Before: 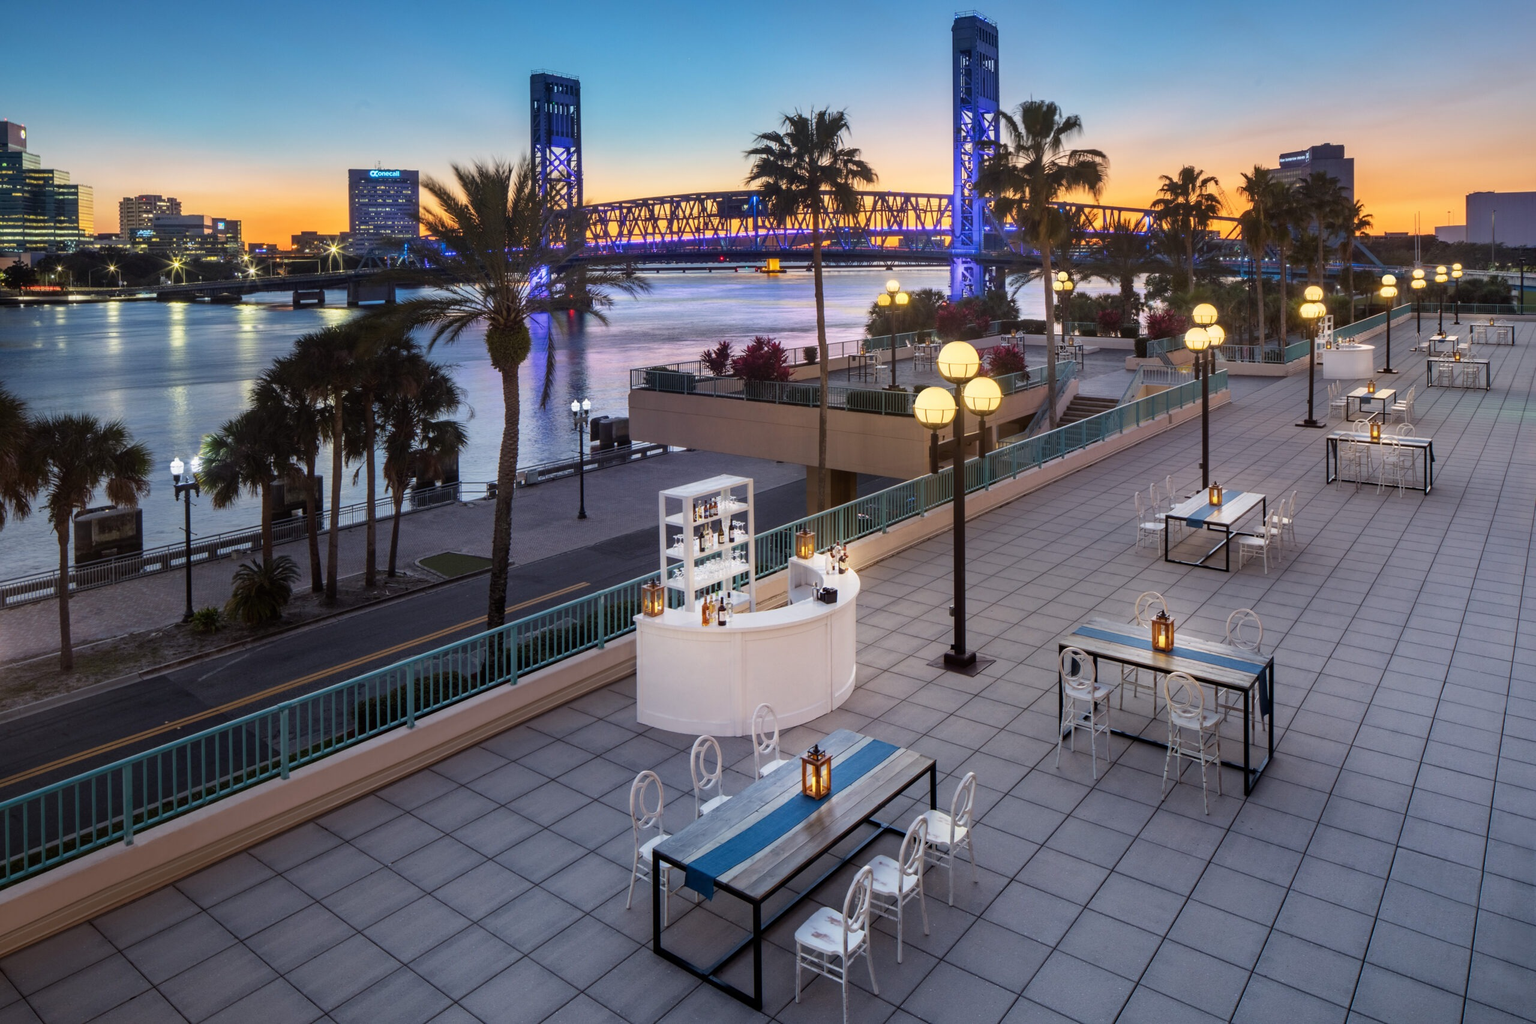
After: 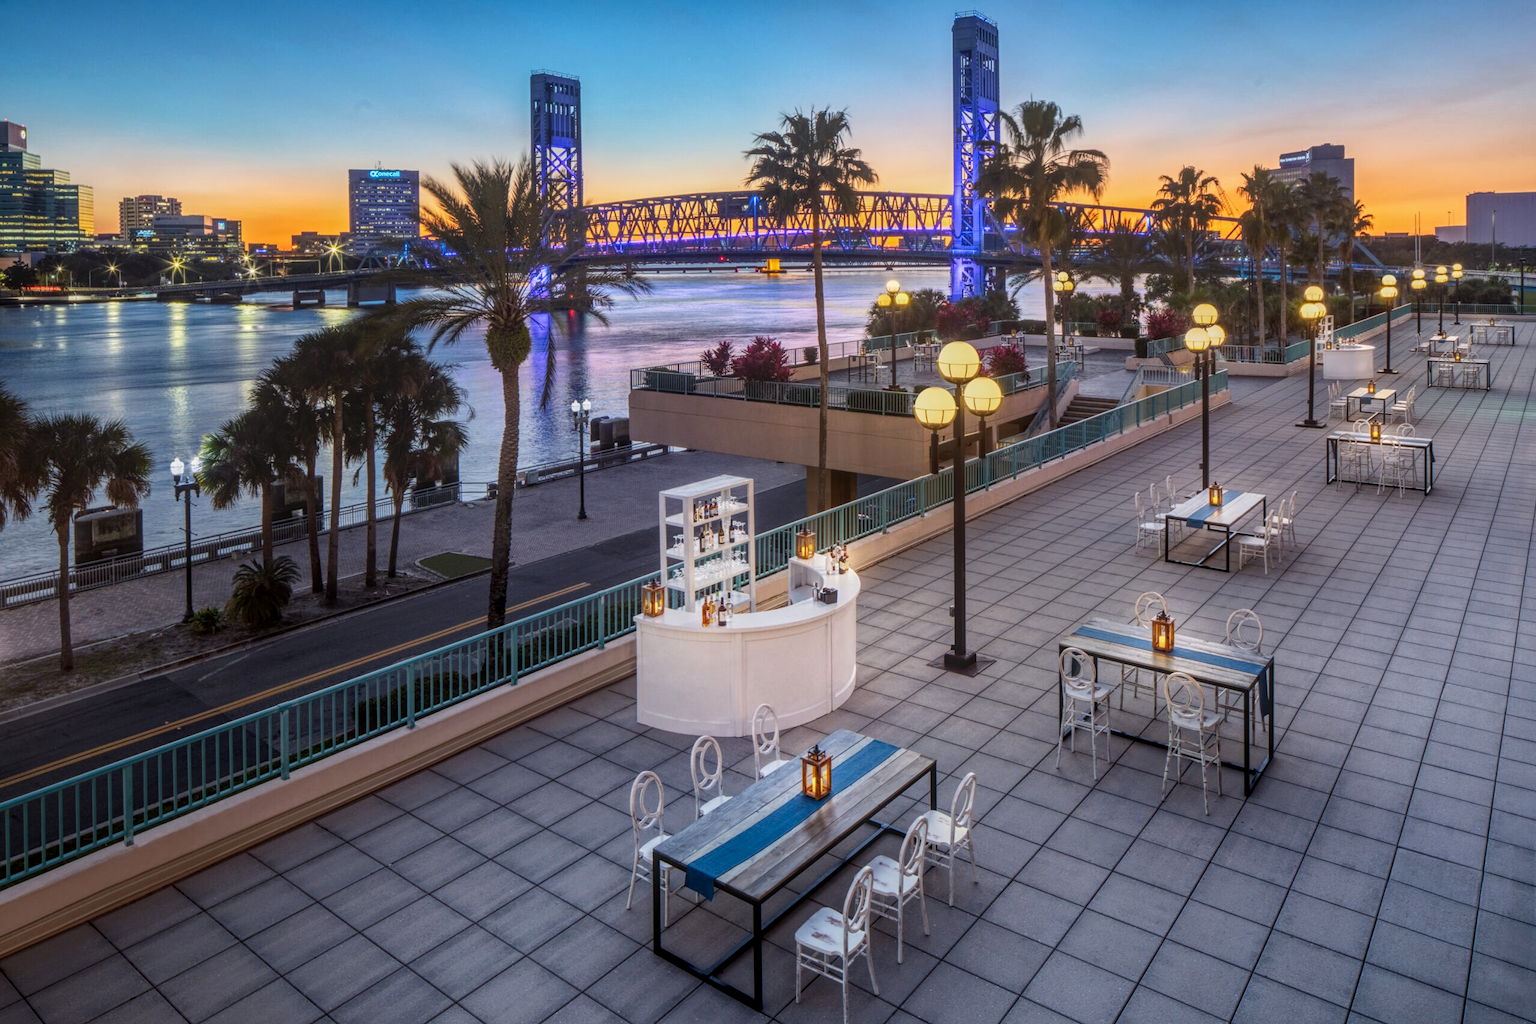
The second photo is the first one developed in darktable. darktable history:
contrast brightness saturation: contrast 0.15, brightness -0.01, saturation 0.1
local contrast: highlights 66%, shadows 33%, detail 166%, midtone range 0.2
